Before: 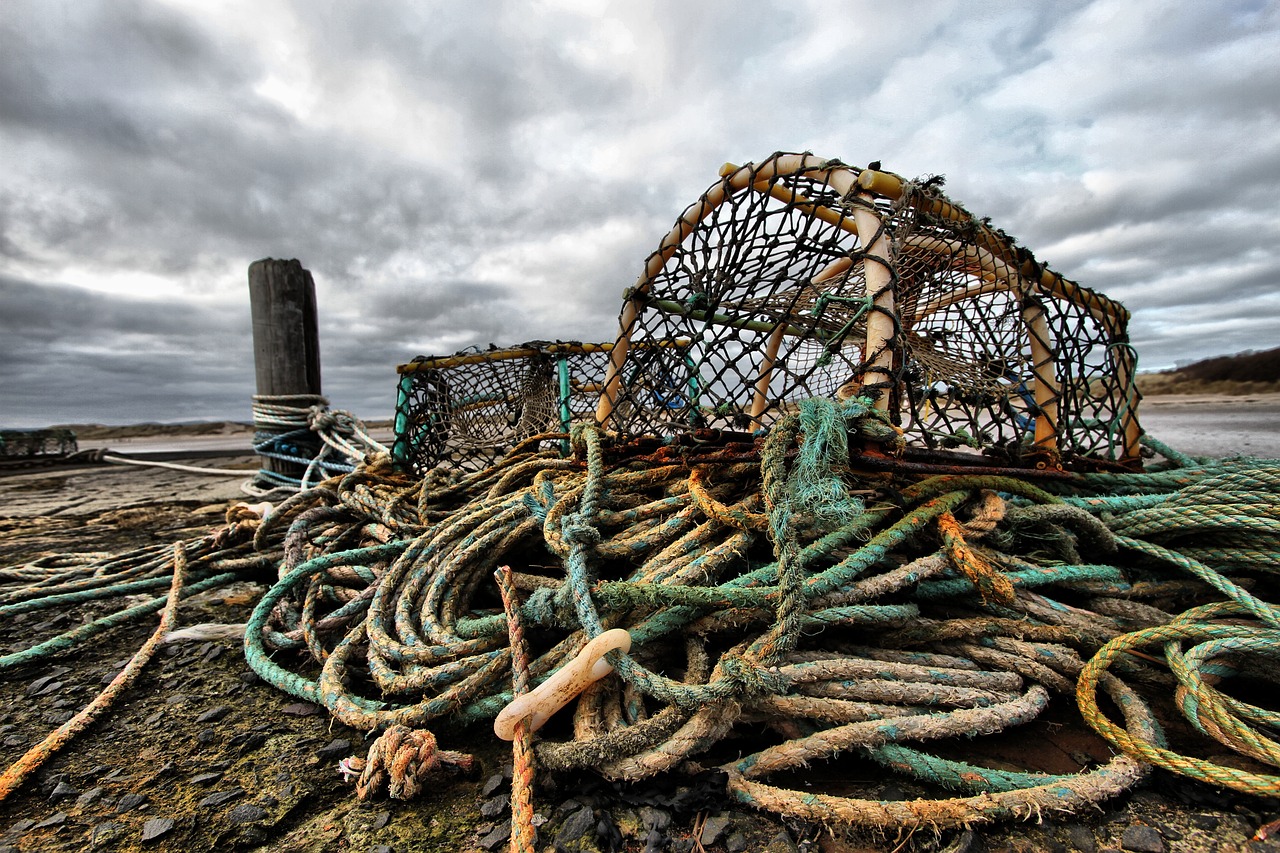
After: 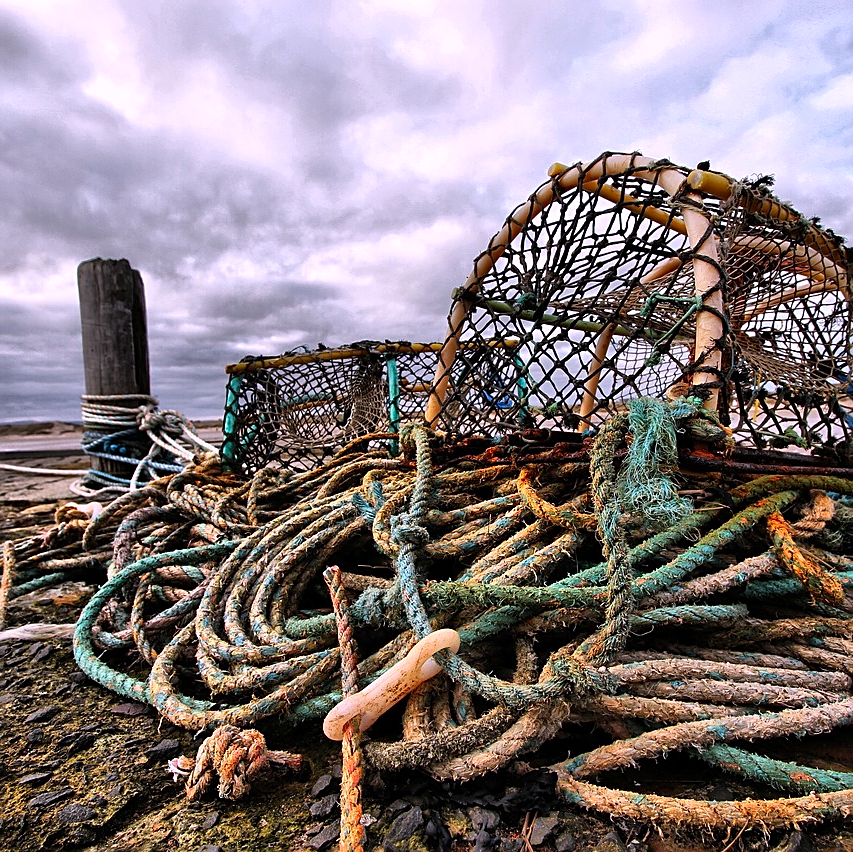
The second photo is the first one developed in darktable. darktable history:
crop and rotate: left 13.409%, right 19.924%
white balance: red 1.066, blue 1.119
sharpen: amount 0.478
contrast brightness saturation: contrast 0.04, saturation 0.16
